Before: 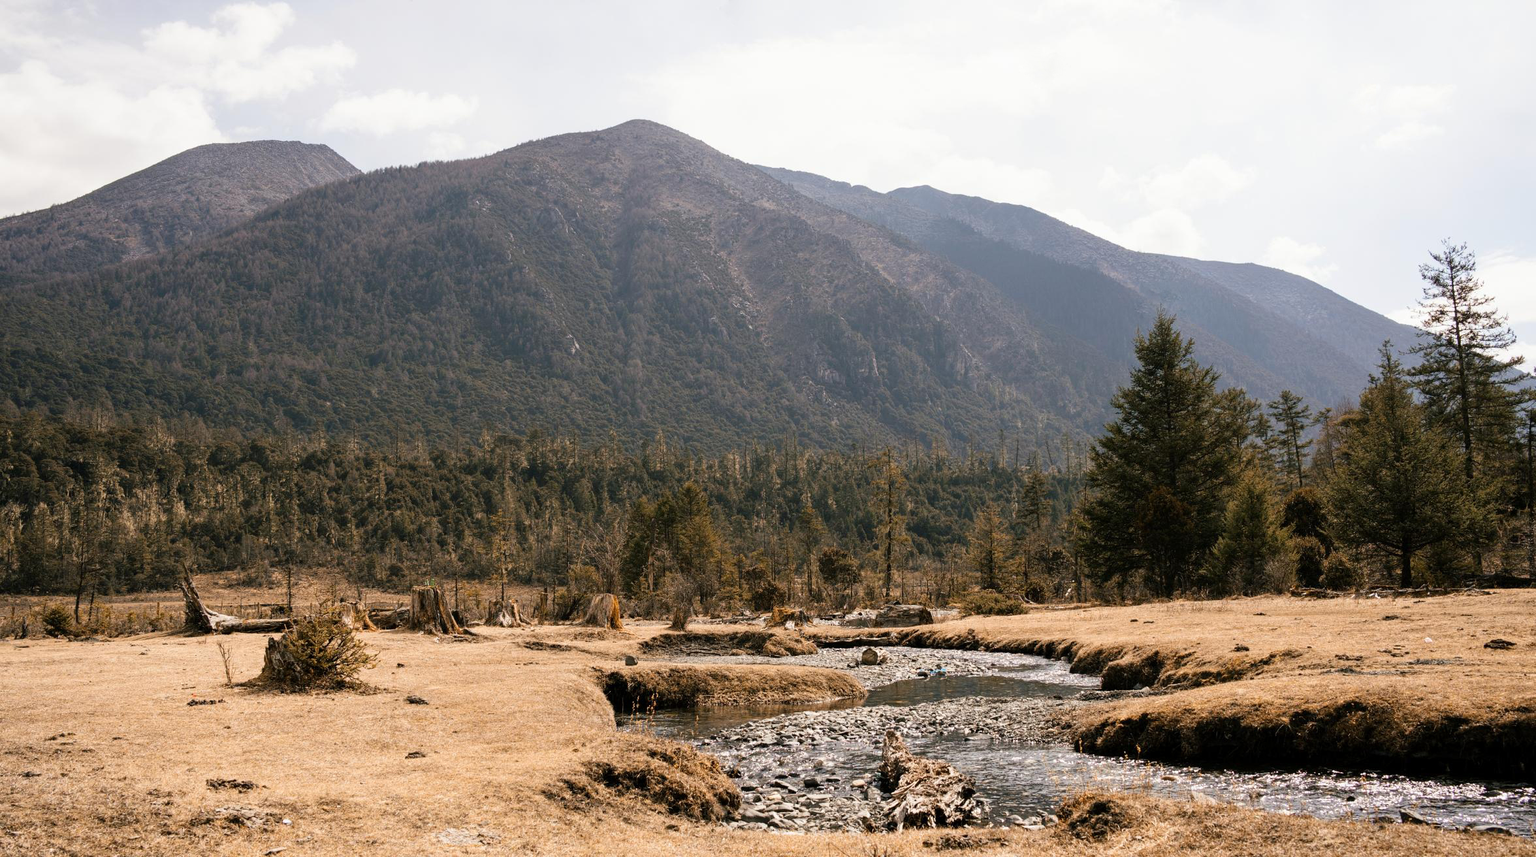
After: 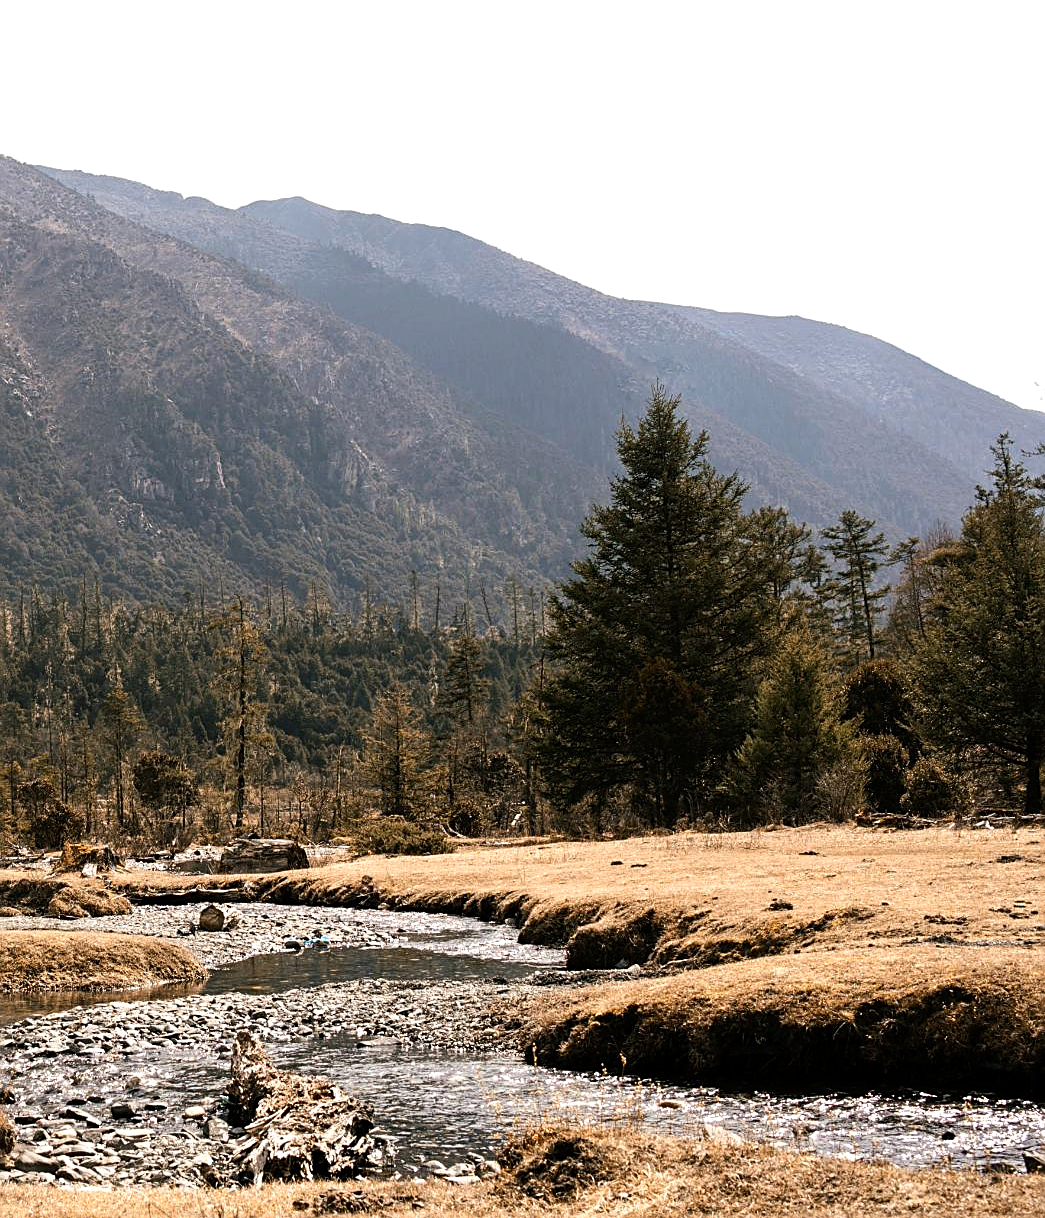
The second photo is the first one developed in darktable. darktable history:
sharpen: radius 1.967
white balance: emerald 1
crop: left 47.628%, top 6.643%, right 7.874%
tone equalizer: -8 EV -0.417 EV, -7 EV -0.389 EV, -6 EV -0.333 EV, -5 EV -0.222 EV, -3 EV 0.222 EV, -2 EV 0.333 EV, -1 EV 0.389 EV, +0 EV 0.417 EV, edges refinement/feathering 500, mask exposure compensation -1.57 EV, preserve details no
